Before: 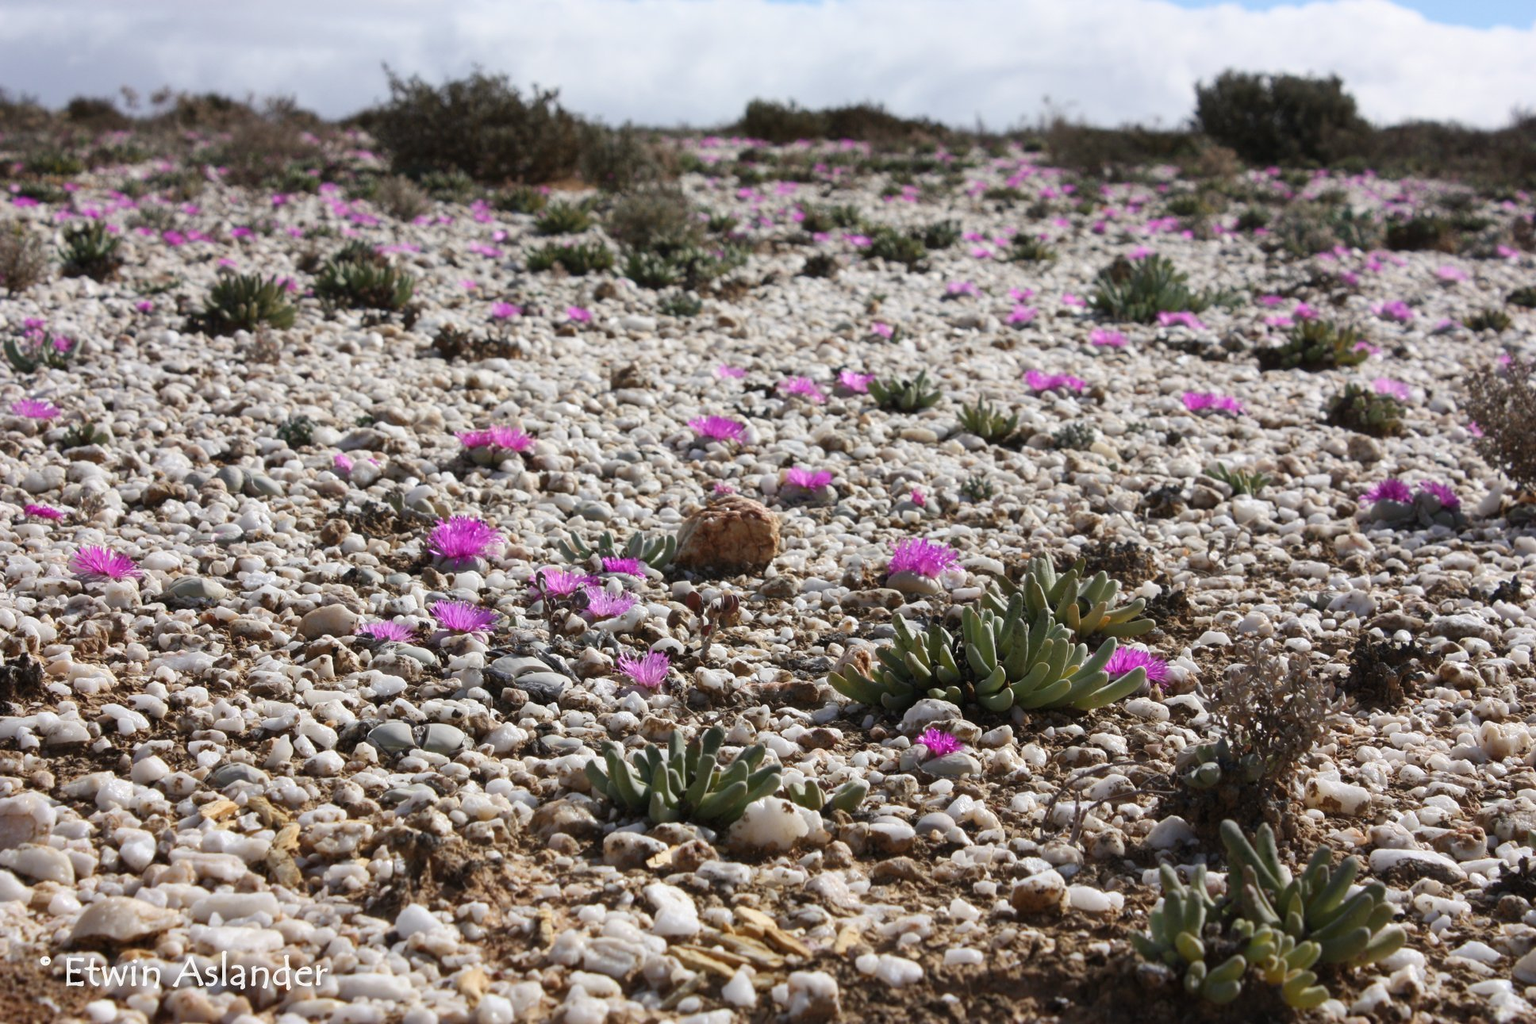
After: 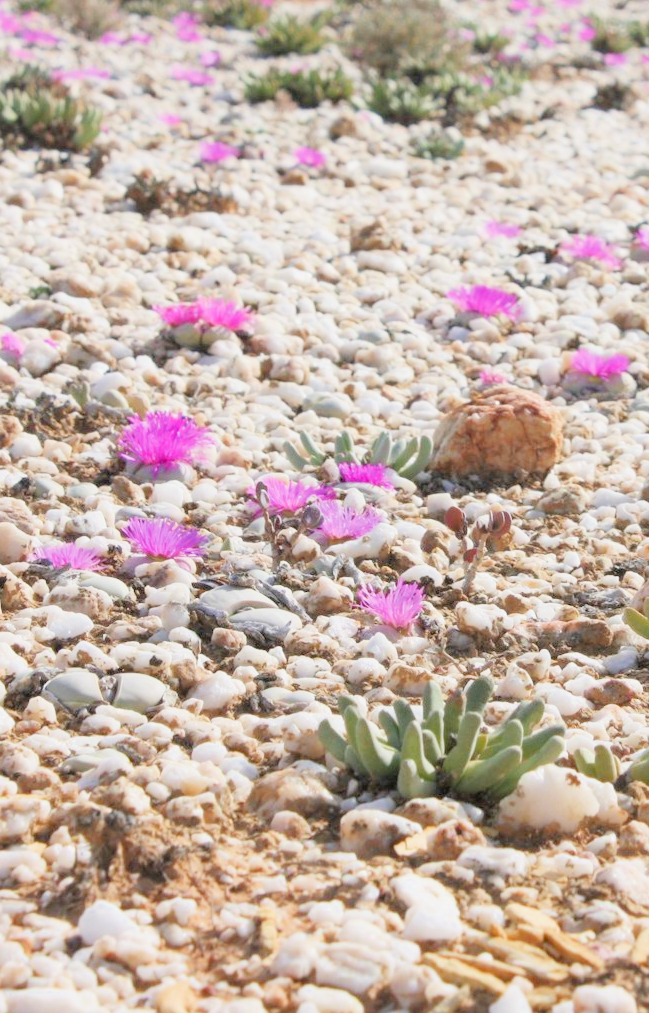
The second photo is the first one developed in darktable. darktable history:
crop and rotate: left 21.77%, top 18.528%, right 44.676%, bottom 2.997%
filmic rgb: middle gray luminance 3.44%, black relative exposure -5.92 EV, white relative exposure 6.33 EV, threshold 6 EV, dynamic range scaling 22.4%, target black luminance 0%, hardness 2.33, latitude 45.85%, contrast 0.78, highlights saturation mix 100%, shadows ↔ highlights balance 0.033%, add noise in highlights 0, preserve chrominance max RGB, color science v3 (2019), use custom middle-gray values true, iterations of high-quality reconstruction 0, contrast in highlights soft, enable highlight reconstruction true
